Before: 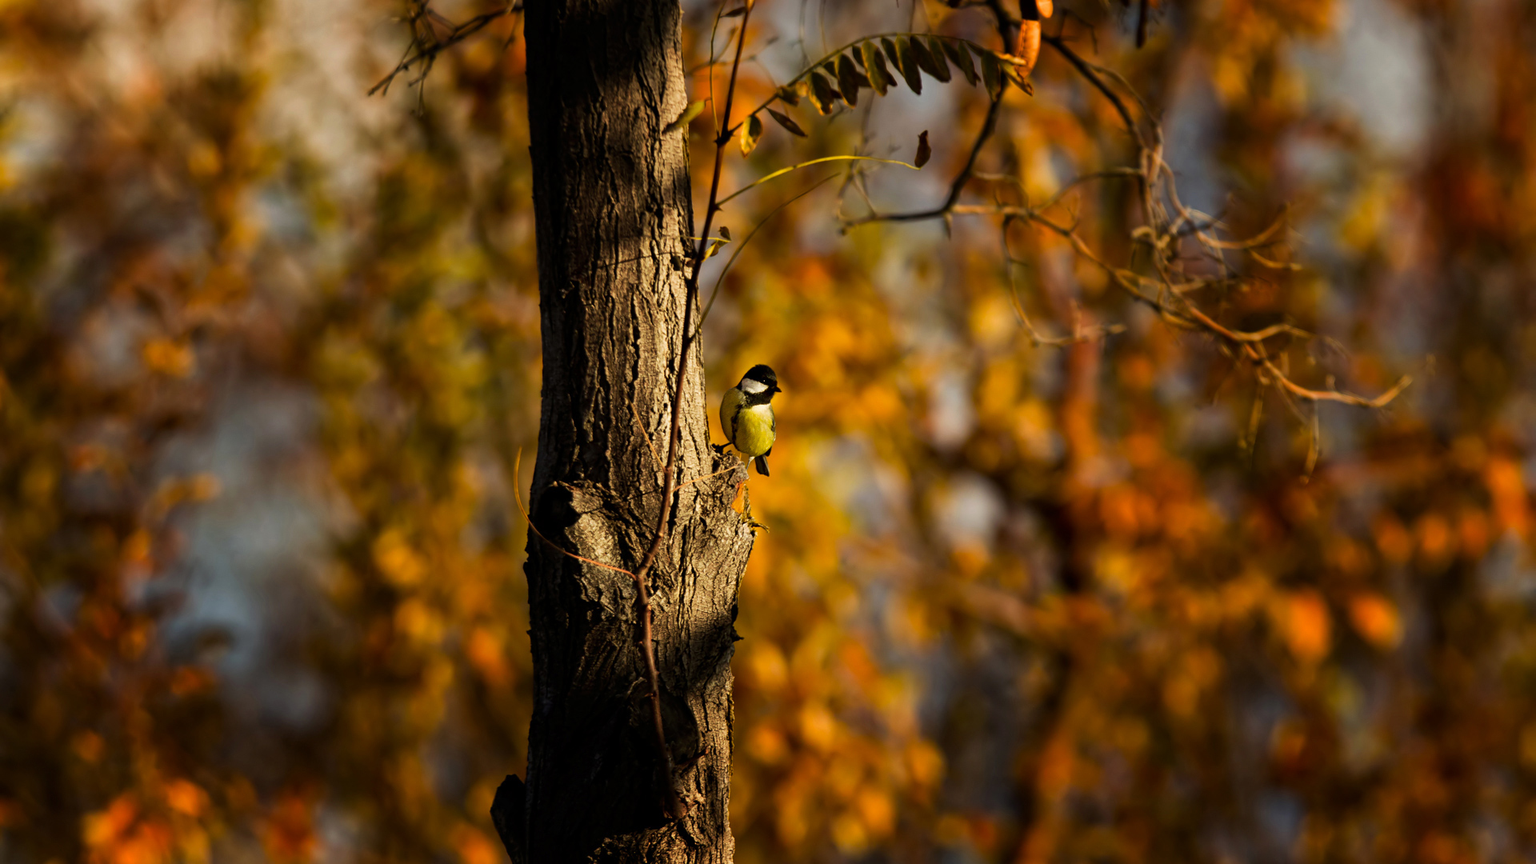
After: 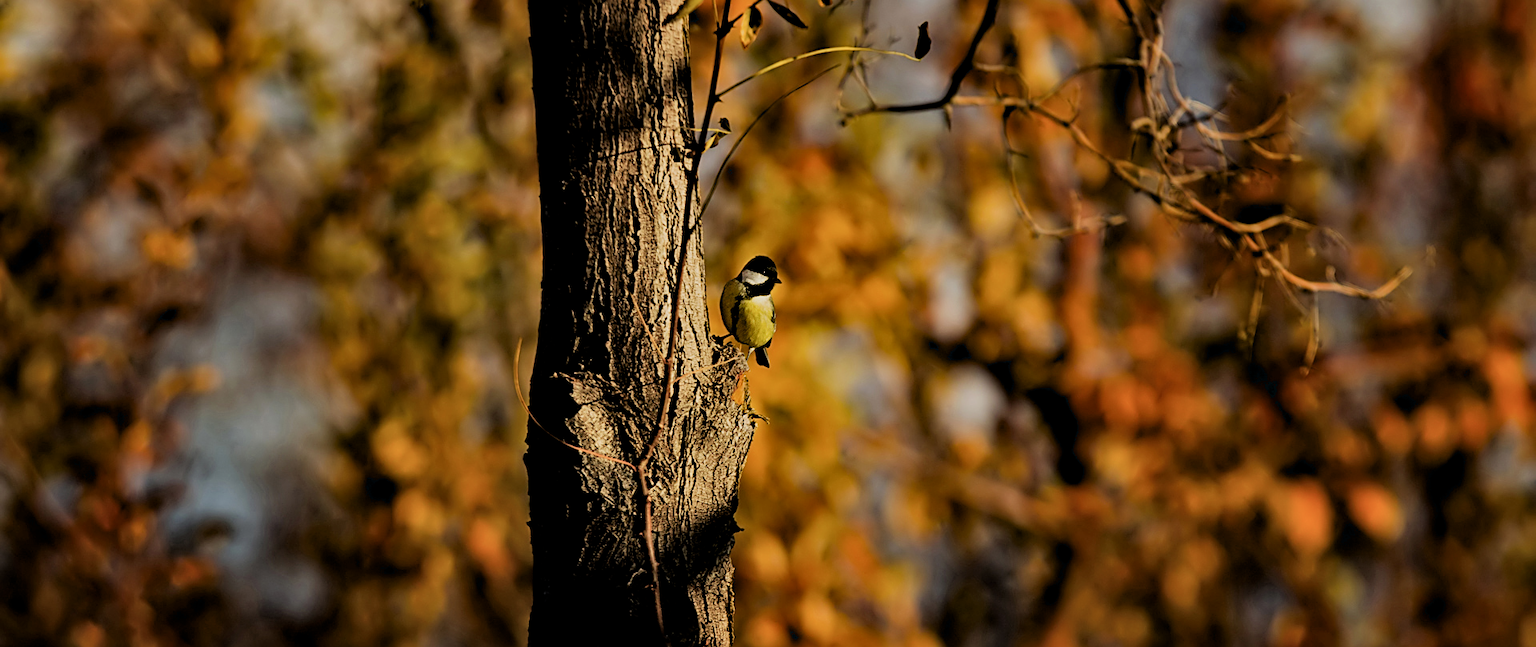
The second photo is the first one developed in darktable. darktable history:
filmic rgb: black relative exposure -8.76 EV, white relative exposure 4.98 EV, target black luminance 0%, hardness 3.76, latitude 65.69%, contrast 0.833, shadows ↔ highlights balance 19.44%, preserve chrominance max RGB, color science v6 (2022), contrast in shadows safe, contrast in highlights safe
sharpen: on, module defaults
crop and rotate: top 12.617%, bottom 12.415%
contrast equalizer: octaves 7, y [[0.601, 0.6, 0.598, 0.598, 0.6, 0.601], [0.5 ×6], [0.5 ×6], [0 ×6], [0 ×6]]
